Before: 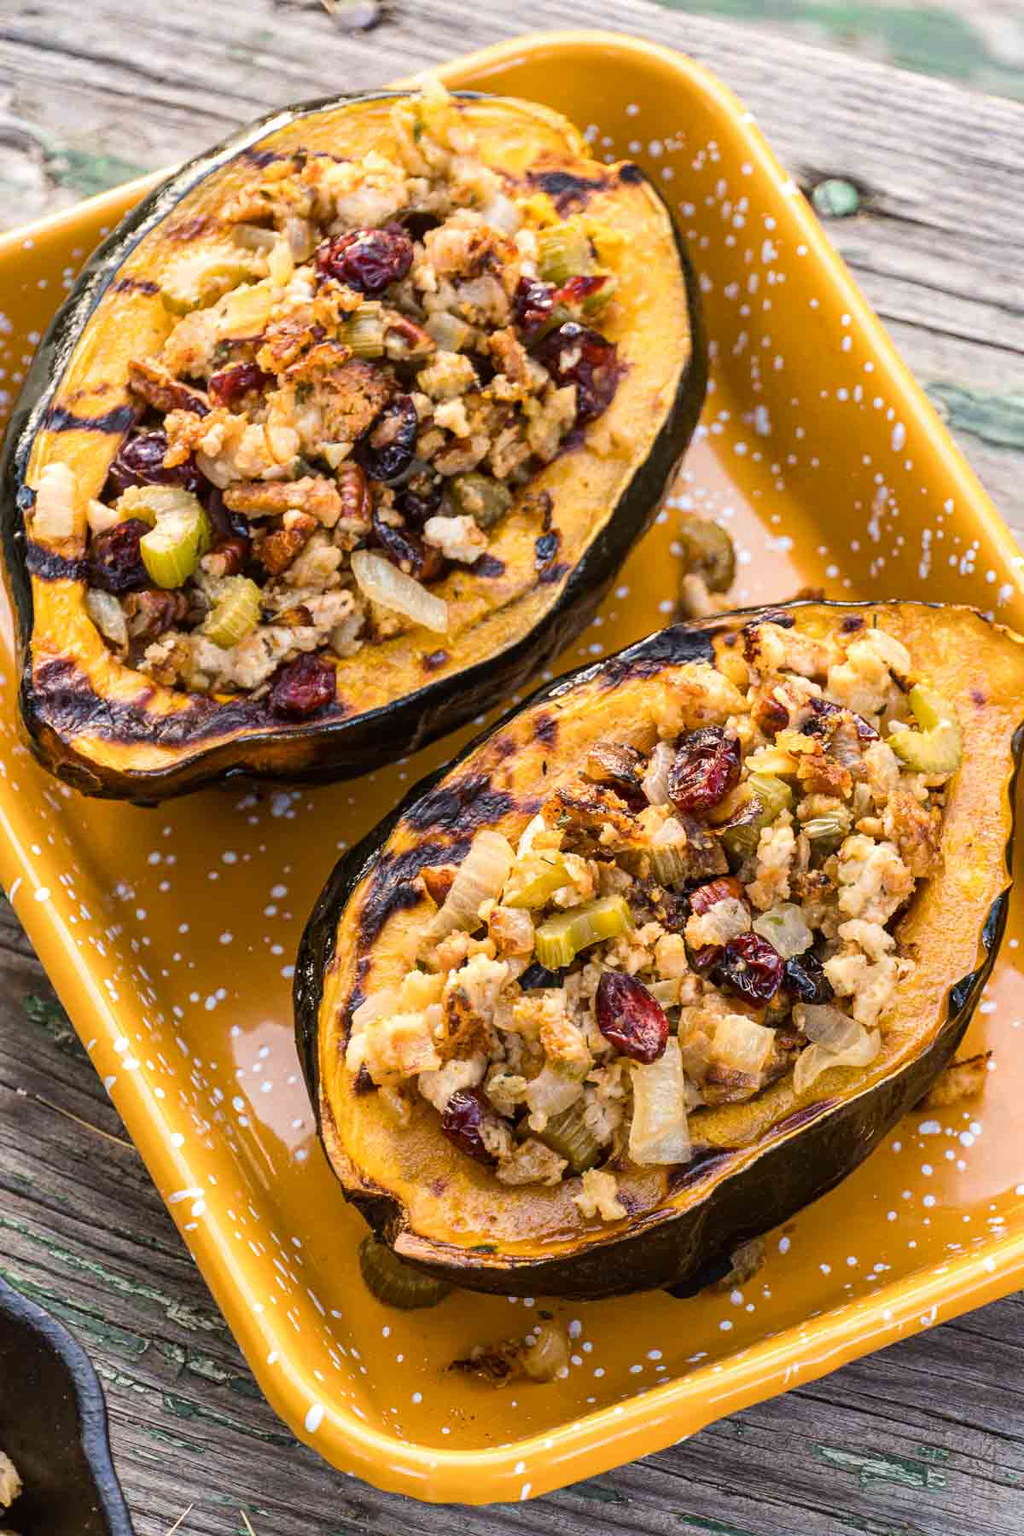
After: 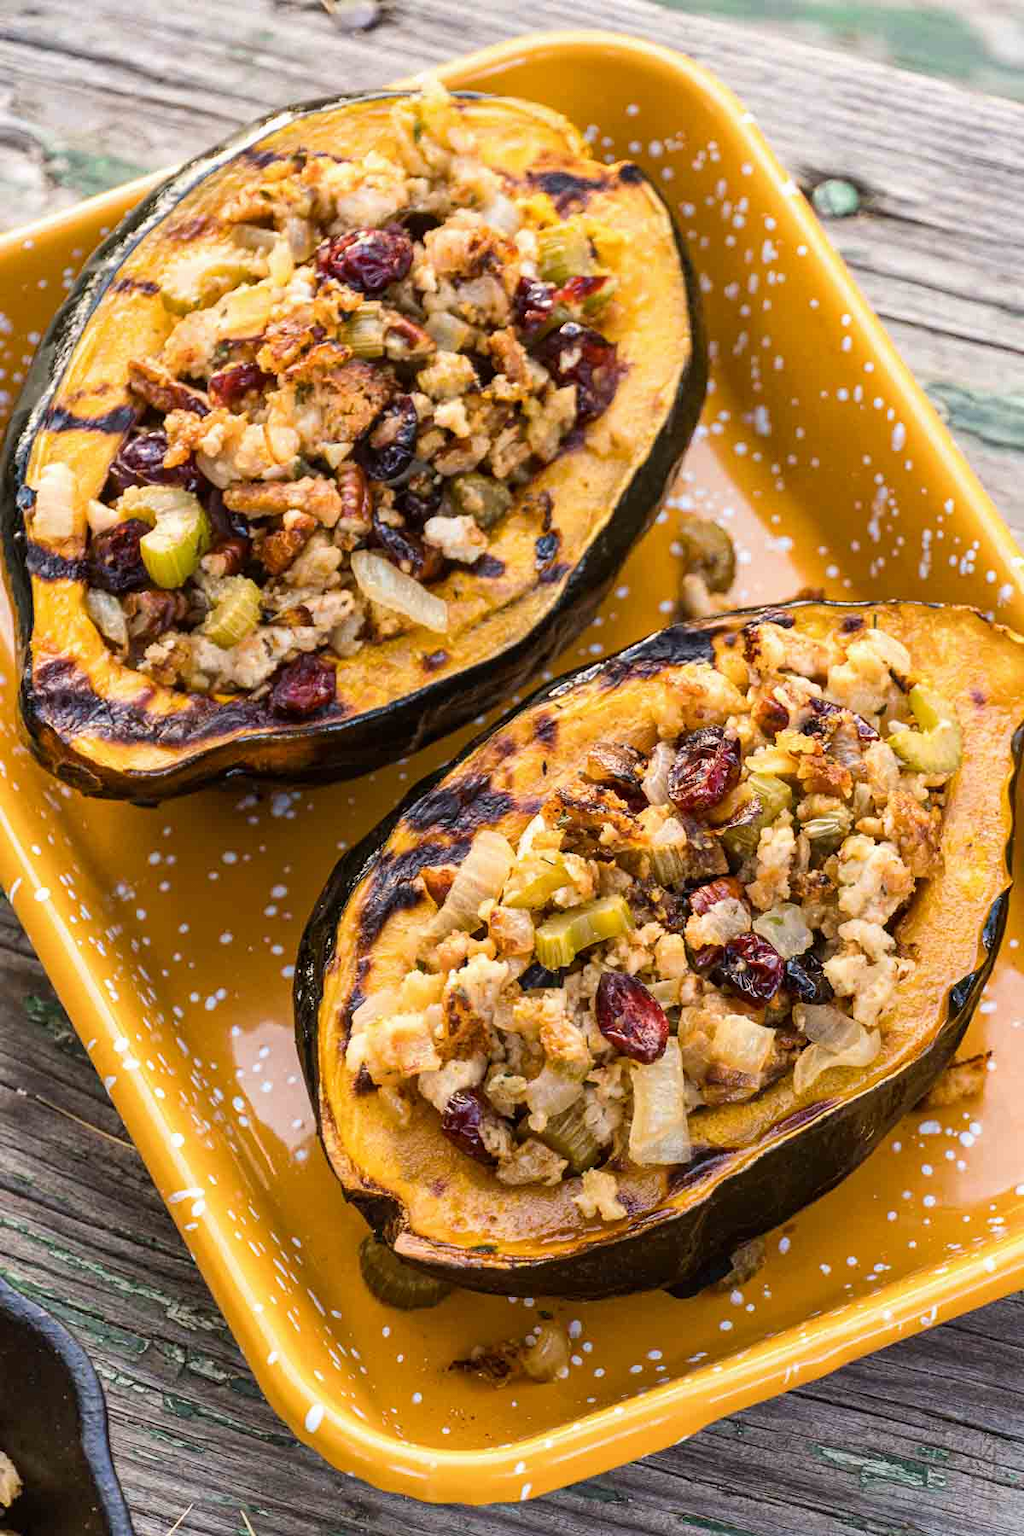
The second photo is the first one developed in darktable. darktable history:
exposure: exposure -0.022 EV, compensate highlight preservation false
